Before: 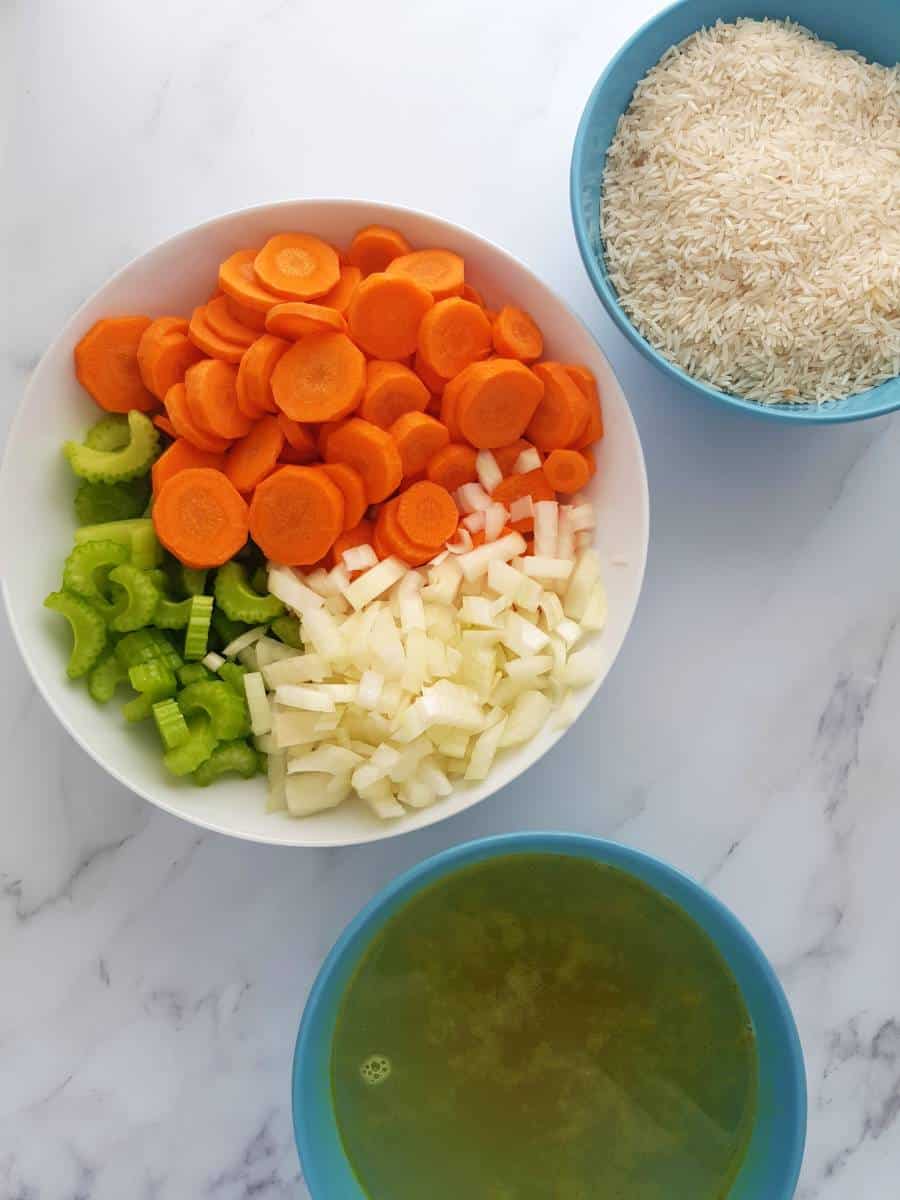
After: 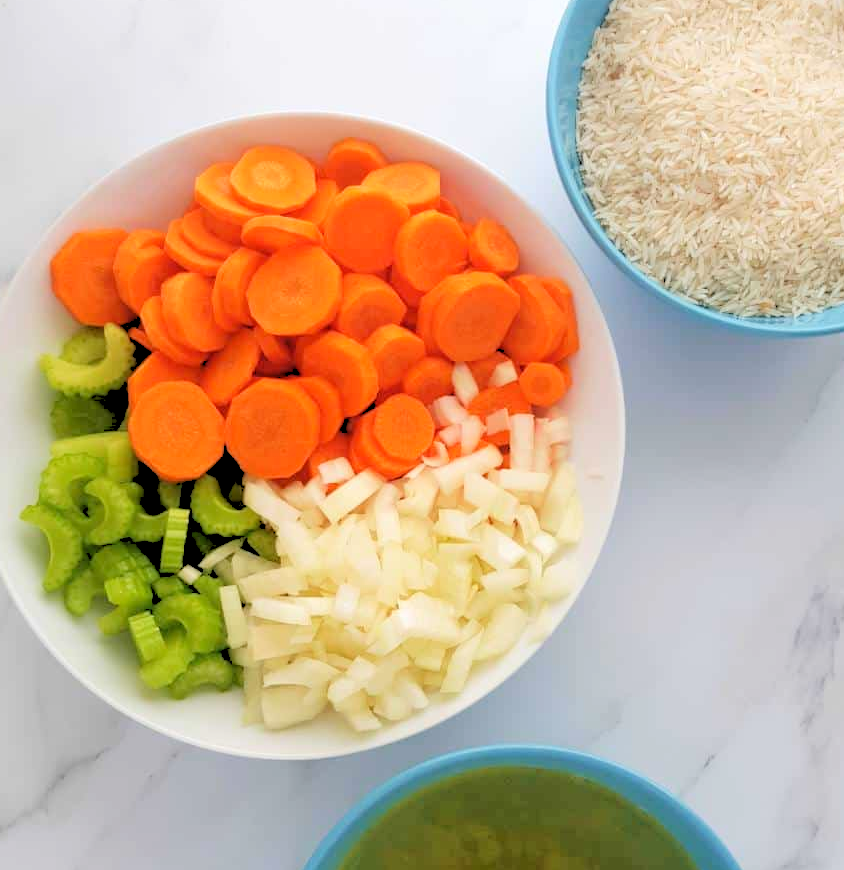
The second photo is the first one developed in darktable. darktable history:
rgb levels: levels [[0.027, 0.429, 0.996], [0, 0.5, 1], [0, 0.5, 1]]
crop: left 2.737%, top 7.287%, right 3.421%, bottom 20.179%
